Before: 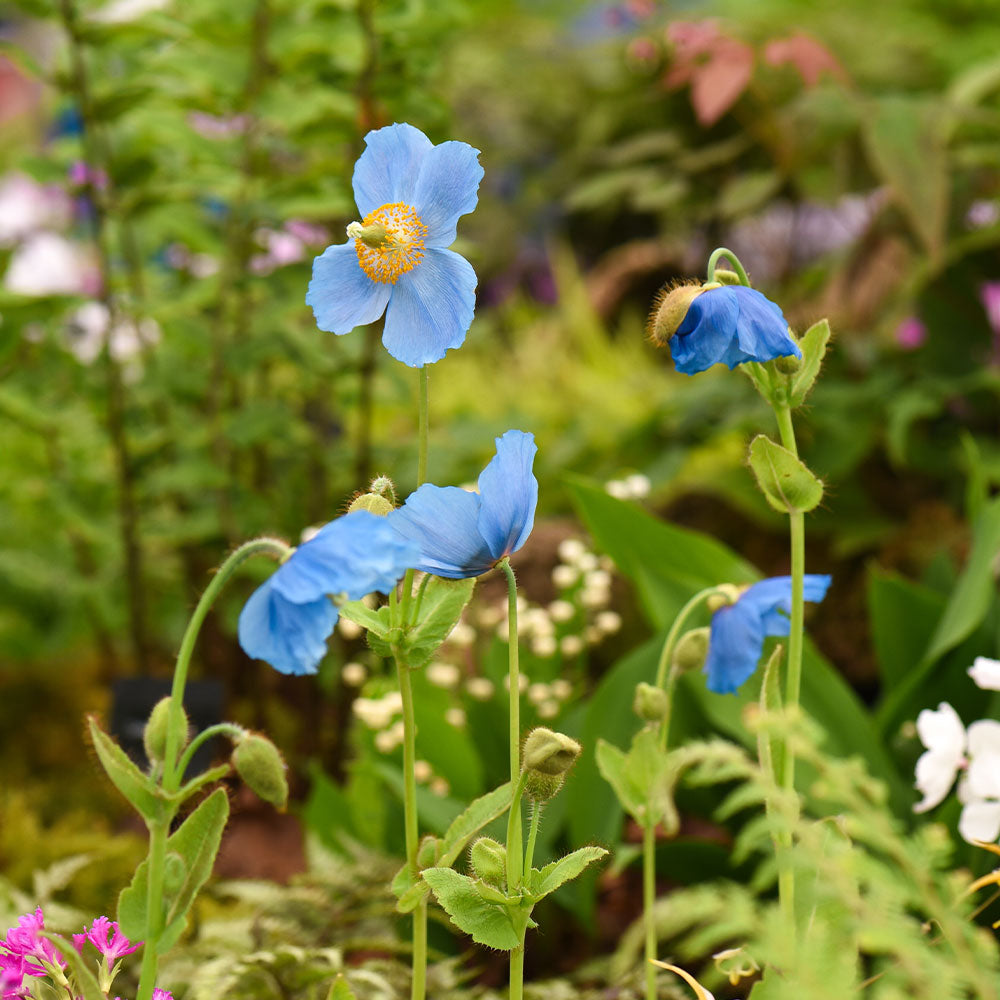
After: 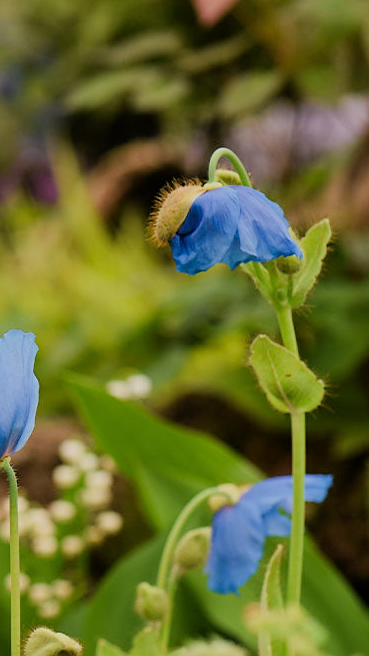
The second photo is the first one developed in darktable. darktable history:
color balance: on, module defaults
white balance: red 1, blue 1
filmic rgb: black relative exposure -7.65 EV, white relative exposure 4.56 EV, hardness 3.61
crop and rotate: left 49.936%, top 10.094%, right 13.136%, bottom 24.256%
sharpen: amount 0.2
